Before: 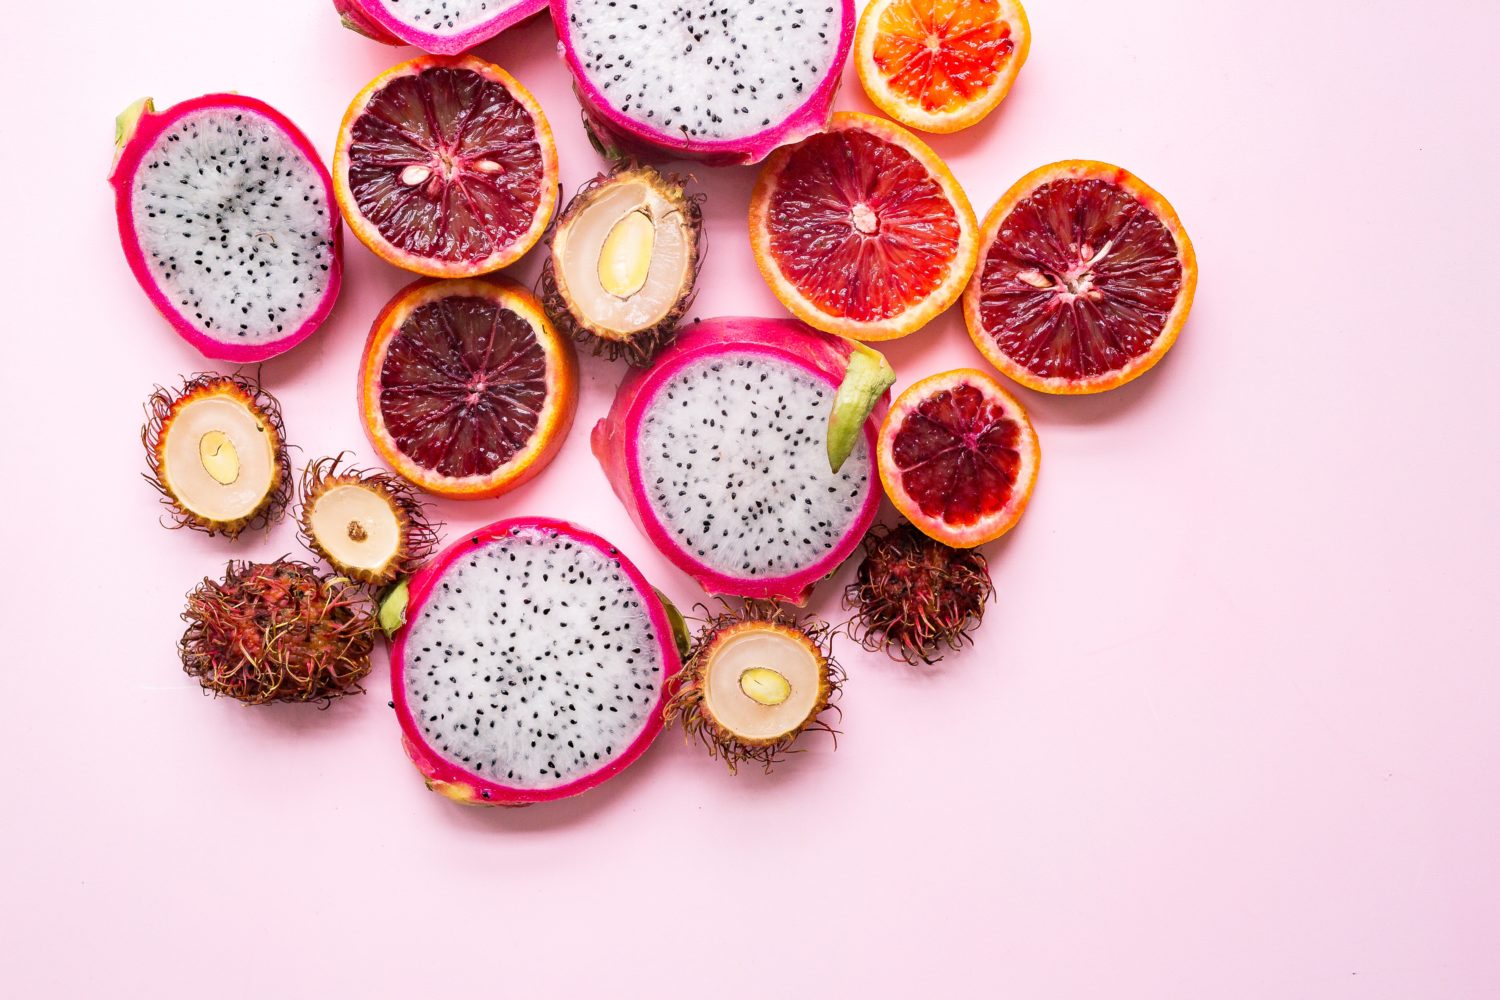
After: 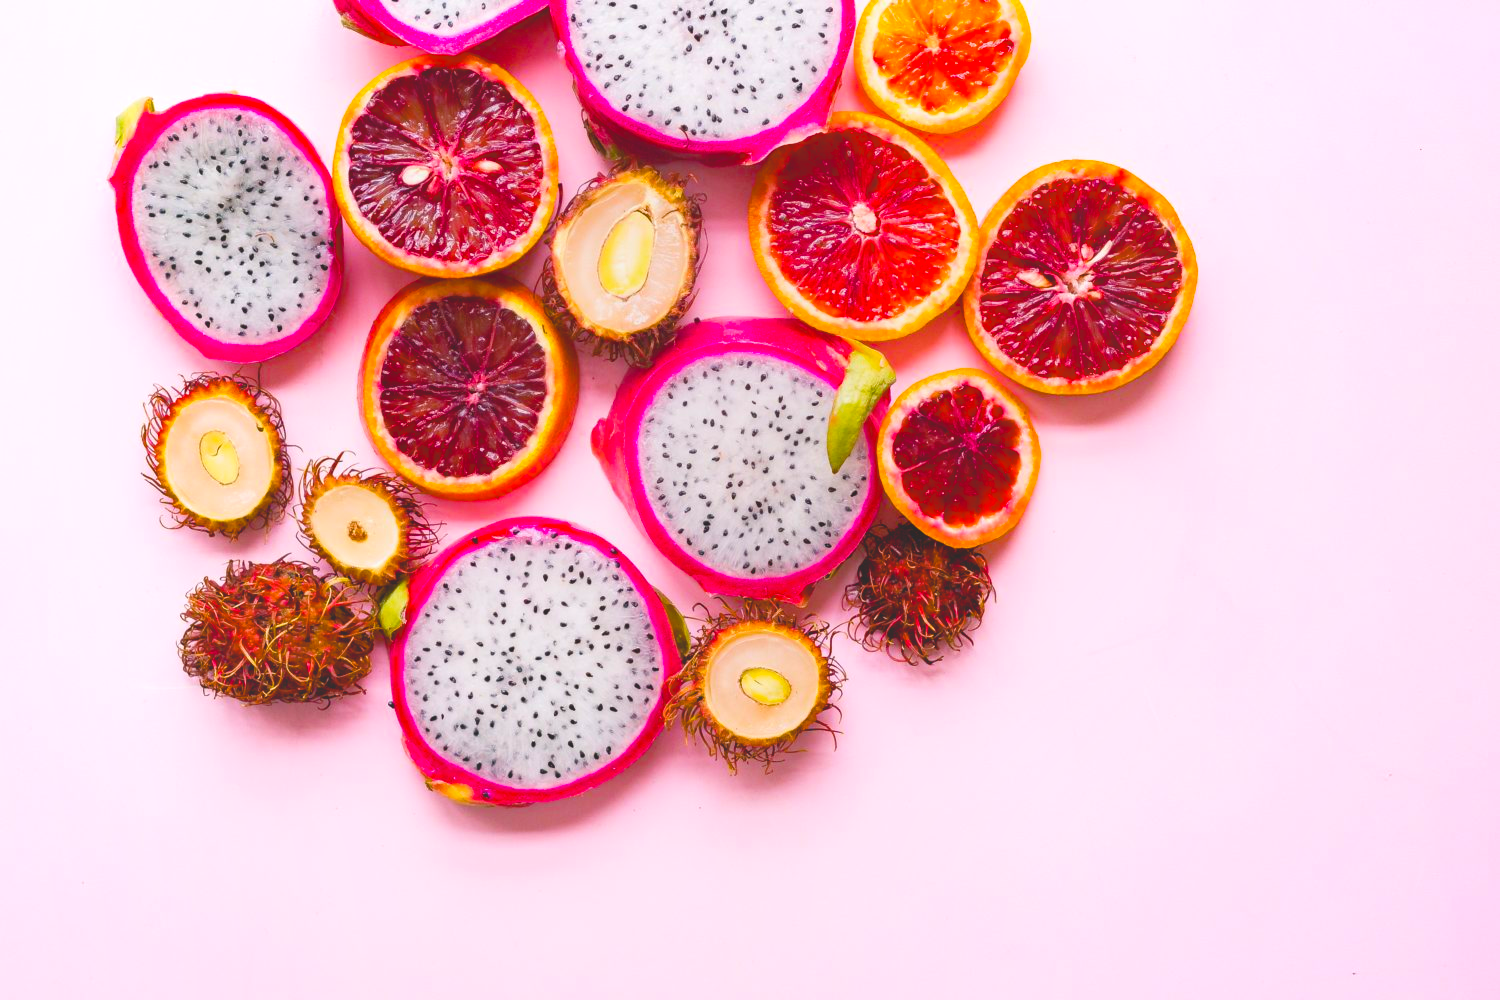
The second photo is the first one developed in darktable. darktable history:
shadows and highlights: shadows 37.5, highlights -27.09, soften with gaussian
color balance rgb: highlights gain › luminance 17.842%, perceptual saturation grading › global saturation 35.738%, perceptual saturation grading › shadows 35.021%
local contrast: detail 71%
